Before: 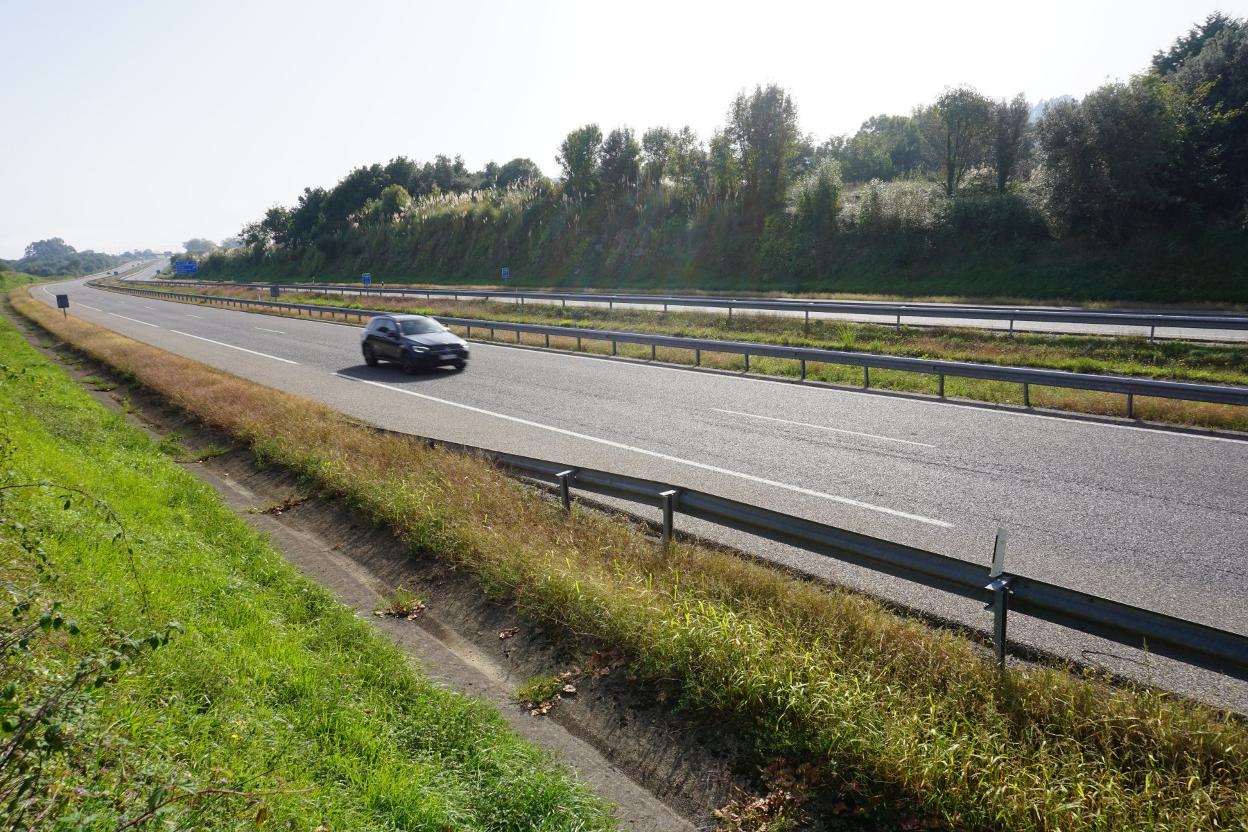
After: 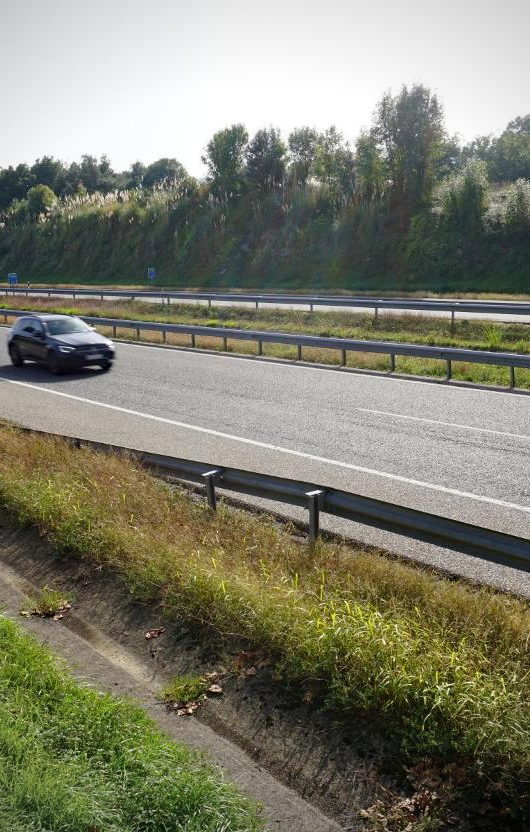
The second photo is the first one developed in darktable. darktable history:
crop: left 28.373%, right 29.098%
haze removal: compatibility mode true, adaptive false
vignetting: unbound false
tone equalizer: -8 EV -0.587 EV
